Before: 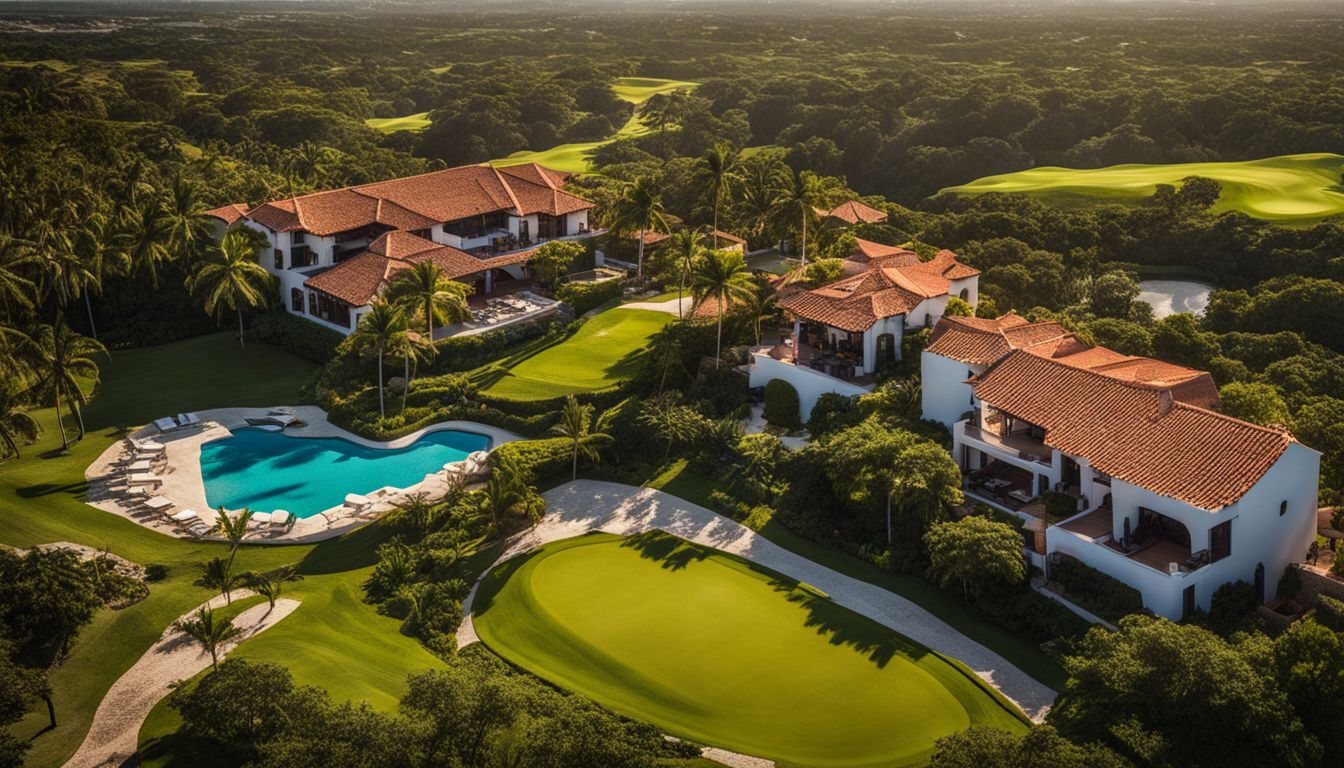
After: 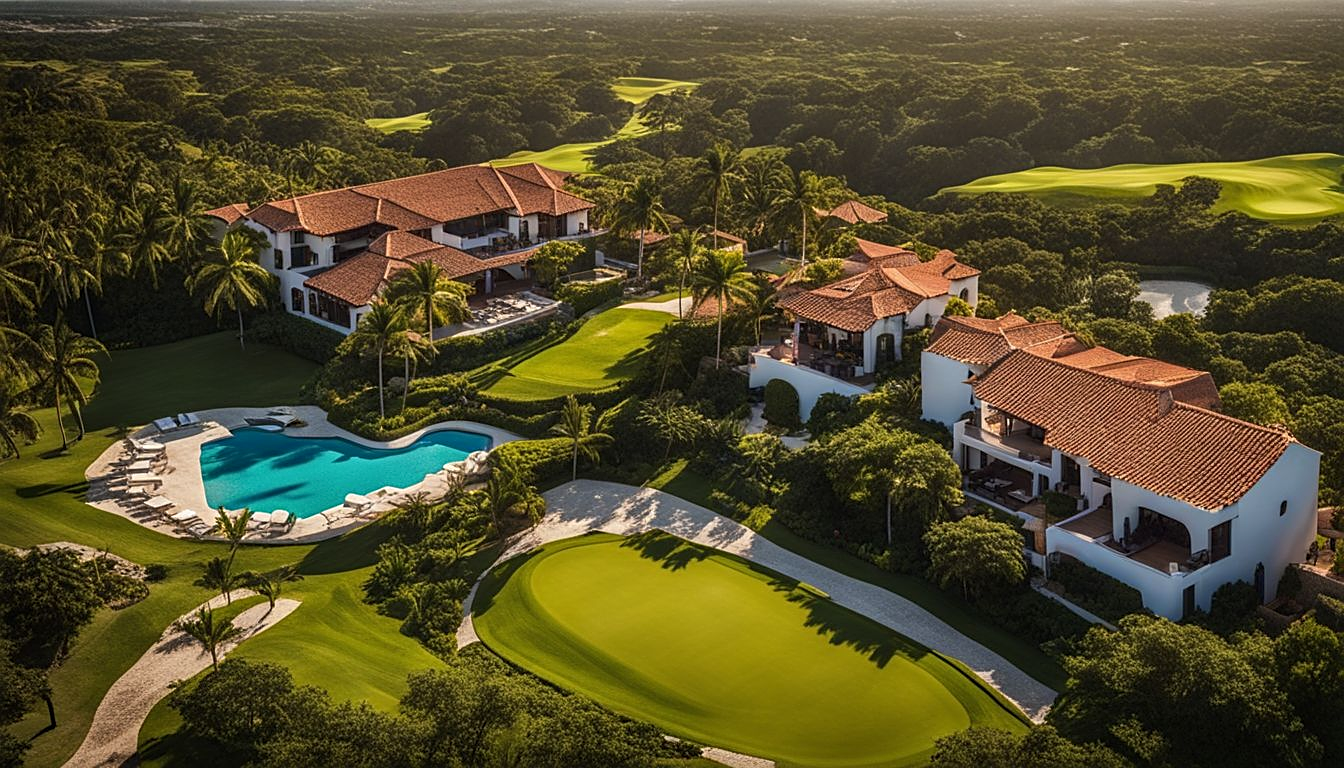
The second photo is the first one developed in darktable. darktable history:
sharpen: on, module defaults
color zones: curves: ch0 [(0.068, 0.464) (0.25, 0.5) (0.48, 0.508) (0.75, 0.536) (0.886, 0.476) (0.967, 0.456)]; ch1 [(0.066, 0.456) (0.25, 0.5) (0.616, 0.508) (0.746, 0.56) (0.934, 0.444)]
